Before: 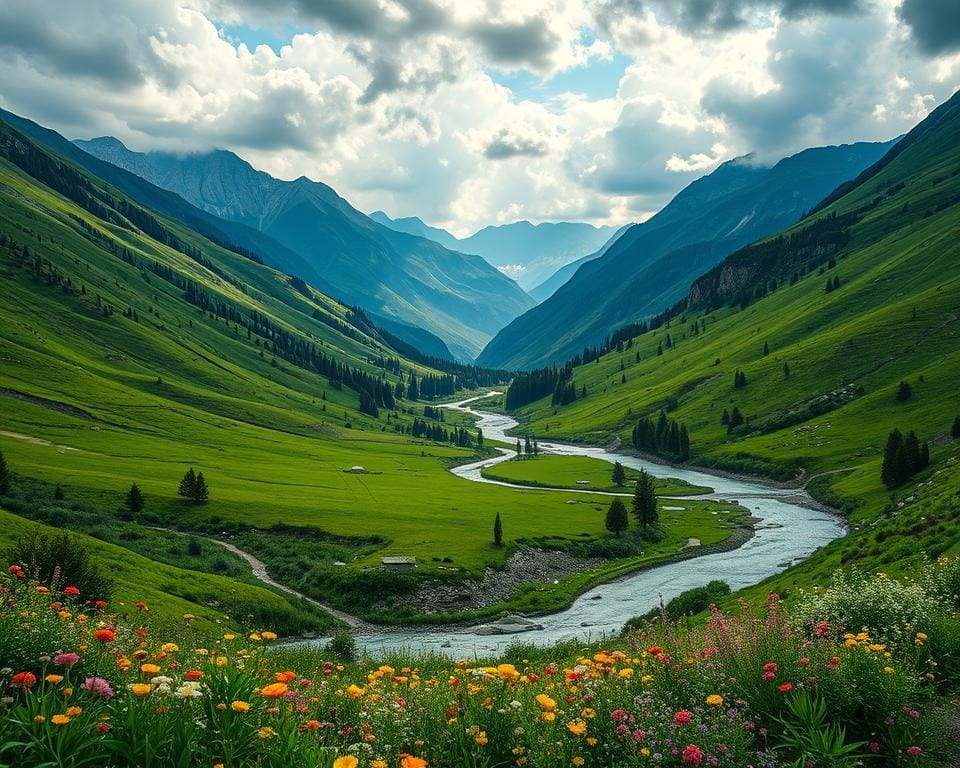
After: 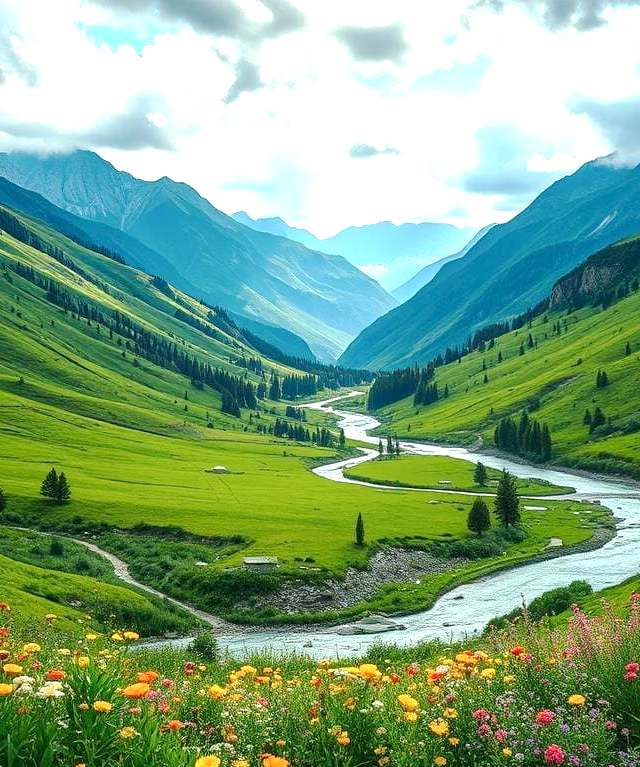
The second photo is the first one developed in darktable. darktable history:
crop and rotate: left 14.439%, right 18.817%
exposure: black level correction 0.001, exposure 0.967 EV, compensate exposure bias true, compensate highlight preservation false
base curve: curves: ch0 [(0, 0) (0.262, 0.32) (0.722, 0.705) (1, 1)], preserve colors none
